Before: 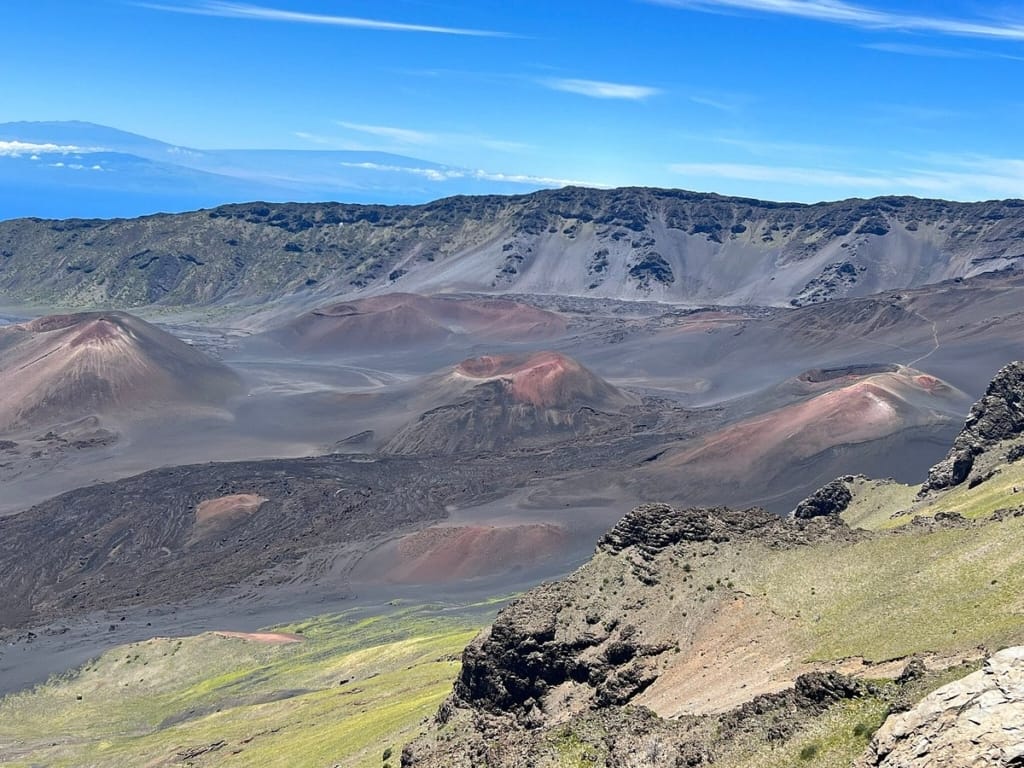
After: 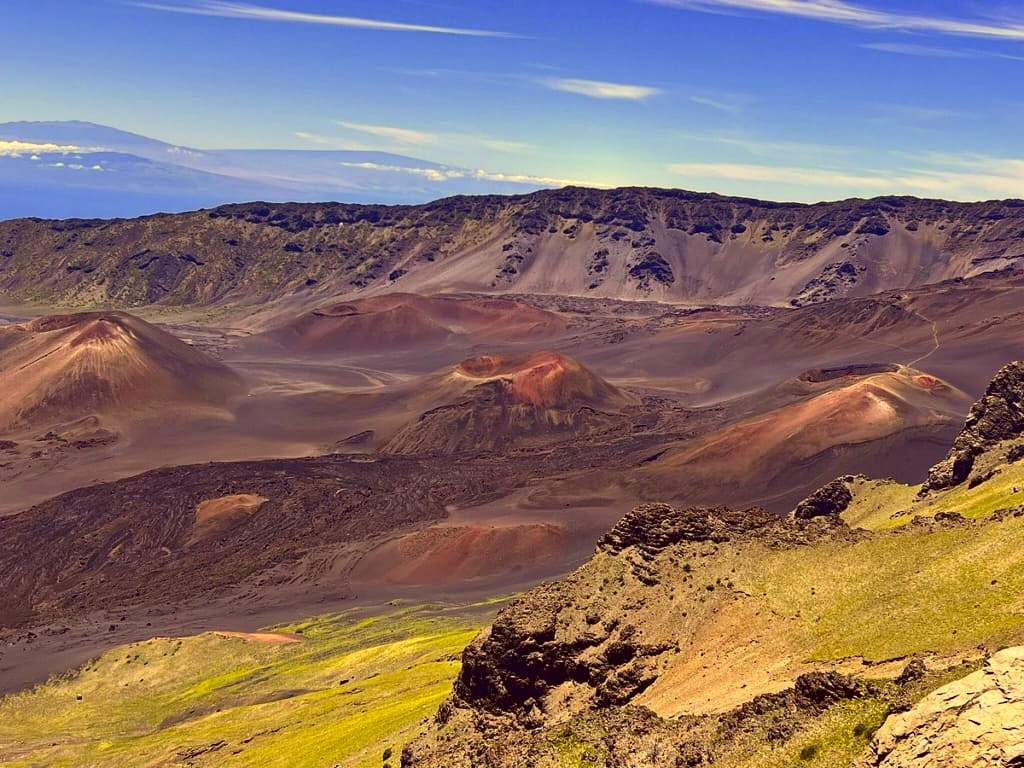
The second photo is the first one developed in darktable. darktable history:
contrast brightness saturation: contrast 0.123, brightness -0.124, saturation 0.202
color correction: highlights a* 10.12, highlights b* 38.4, shadows a* 14.34, shadows b* 3.54
haze removal: compatibility mode true, adaptive false
